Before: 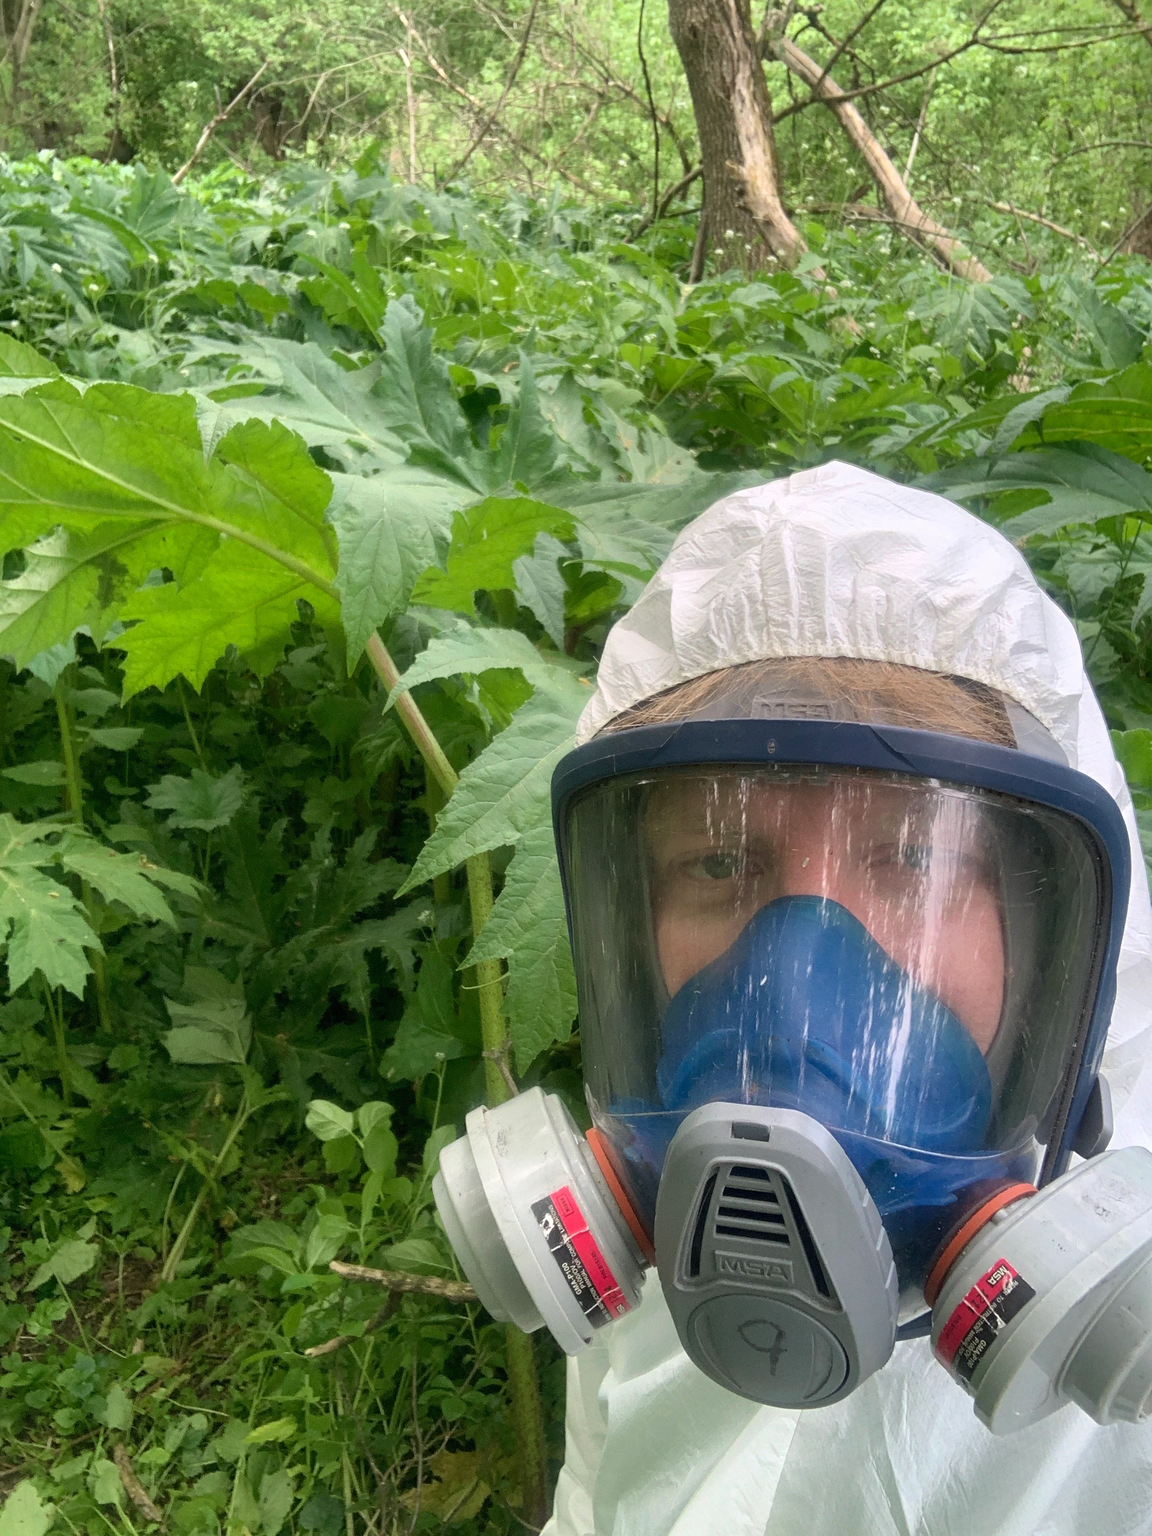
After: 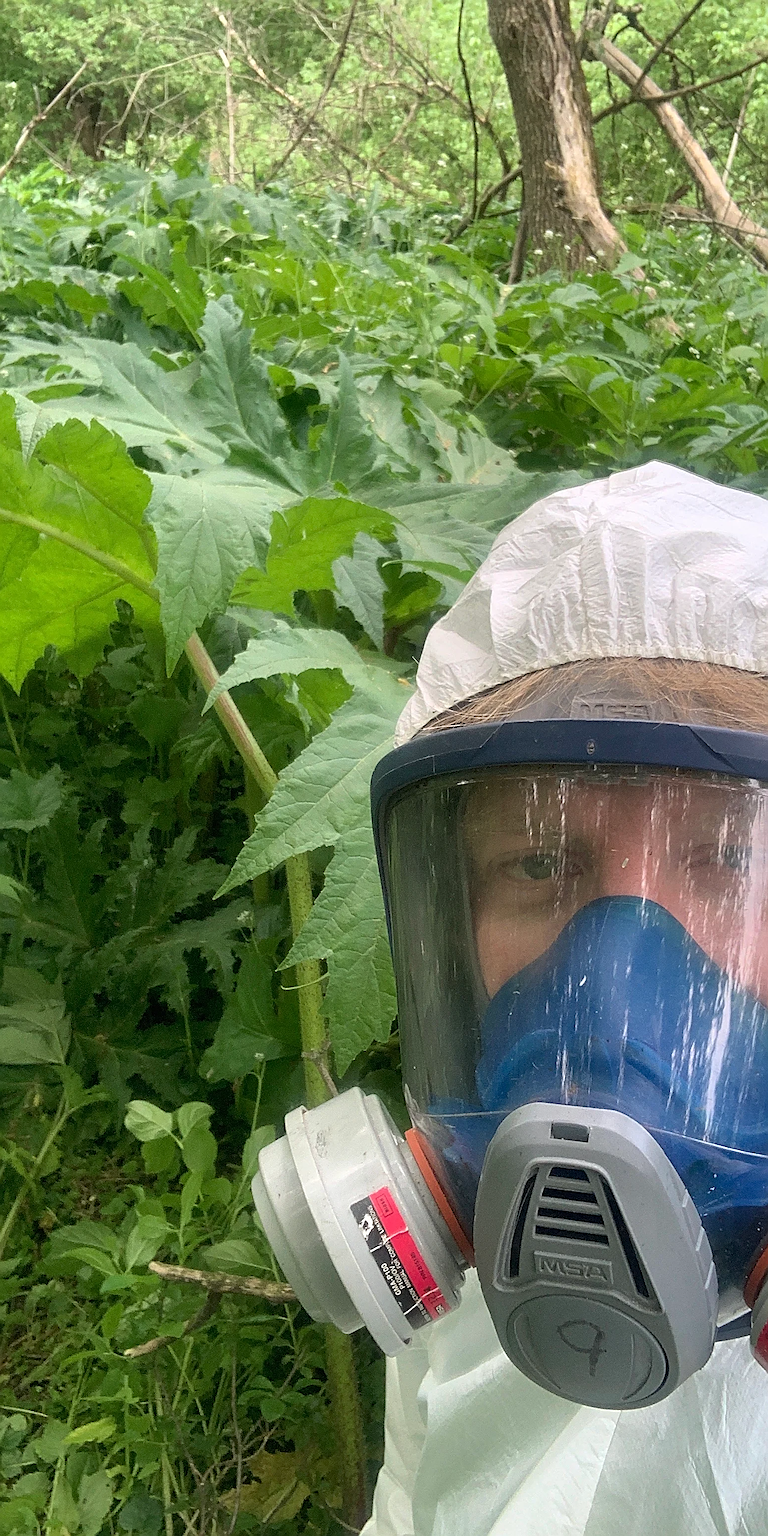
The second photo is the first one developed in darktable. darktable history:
sharpen: amount 1
crop and rotate: left 15.754%, right 17.579%
